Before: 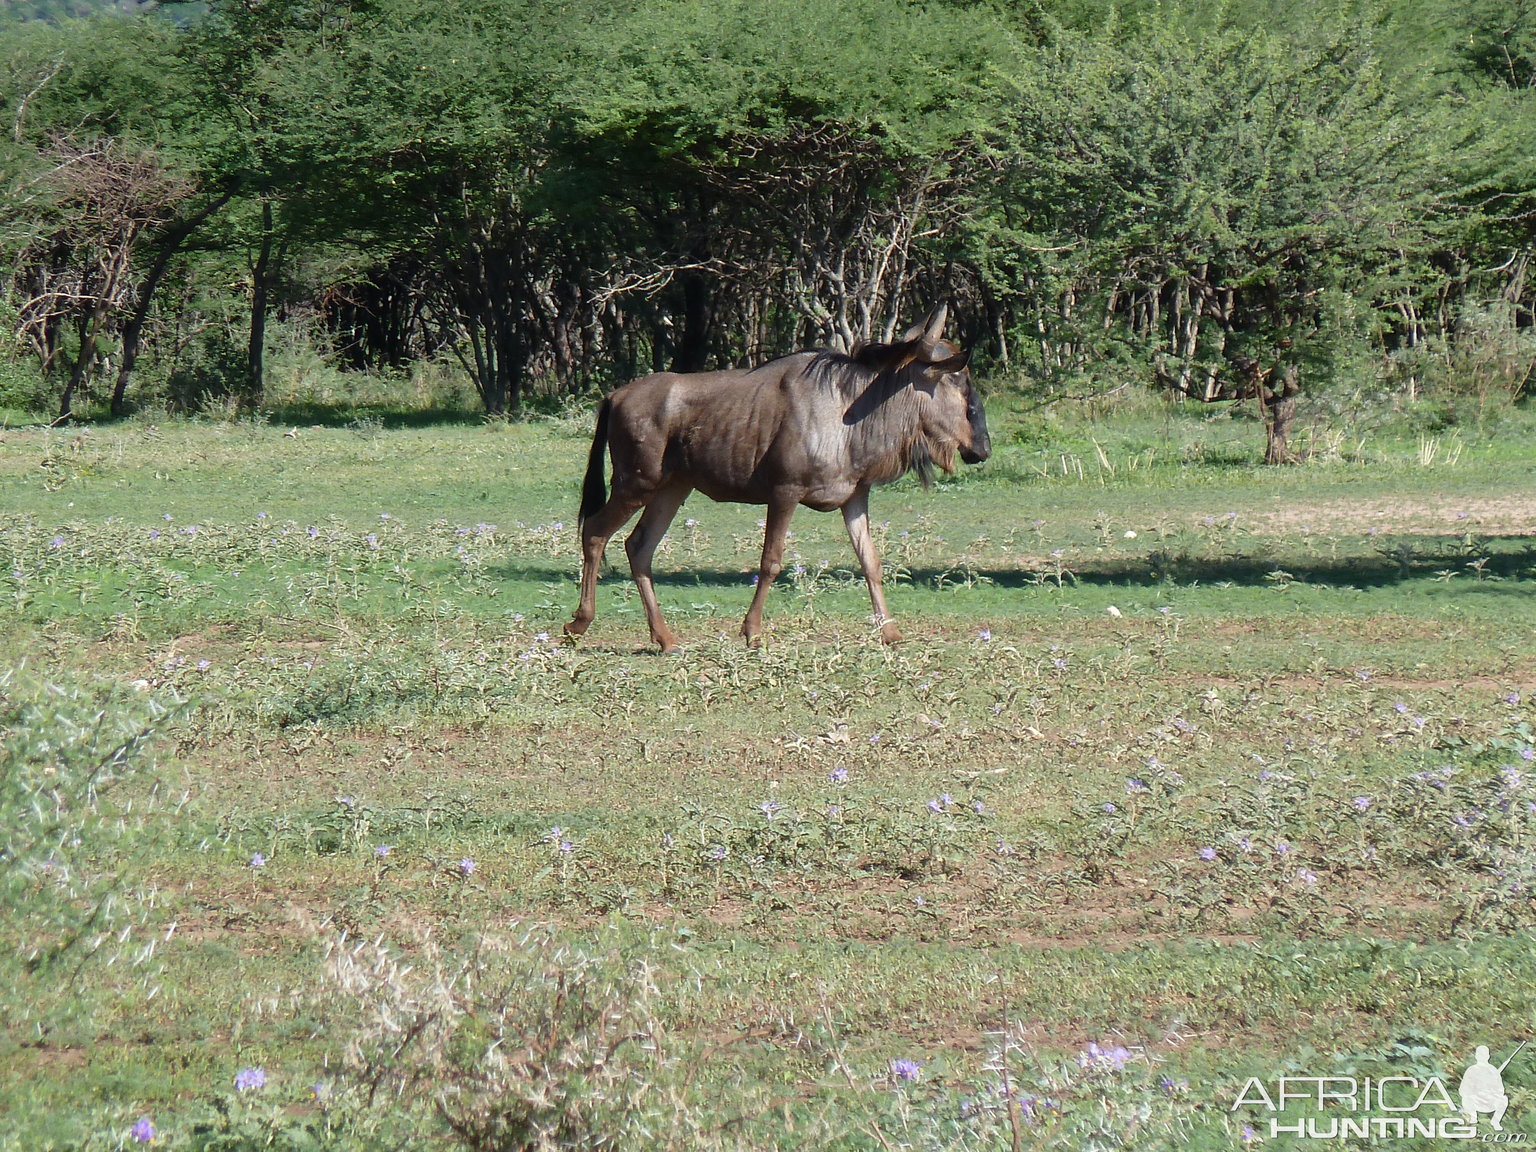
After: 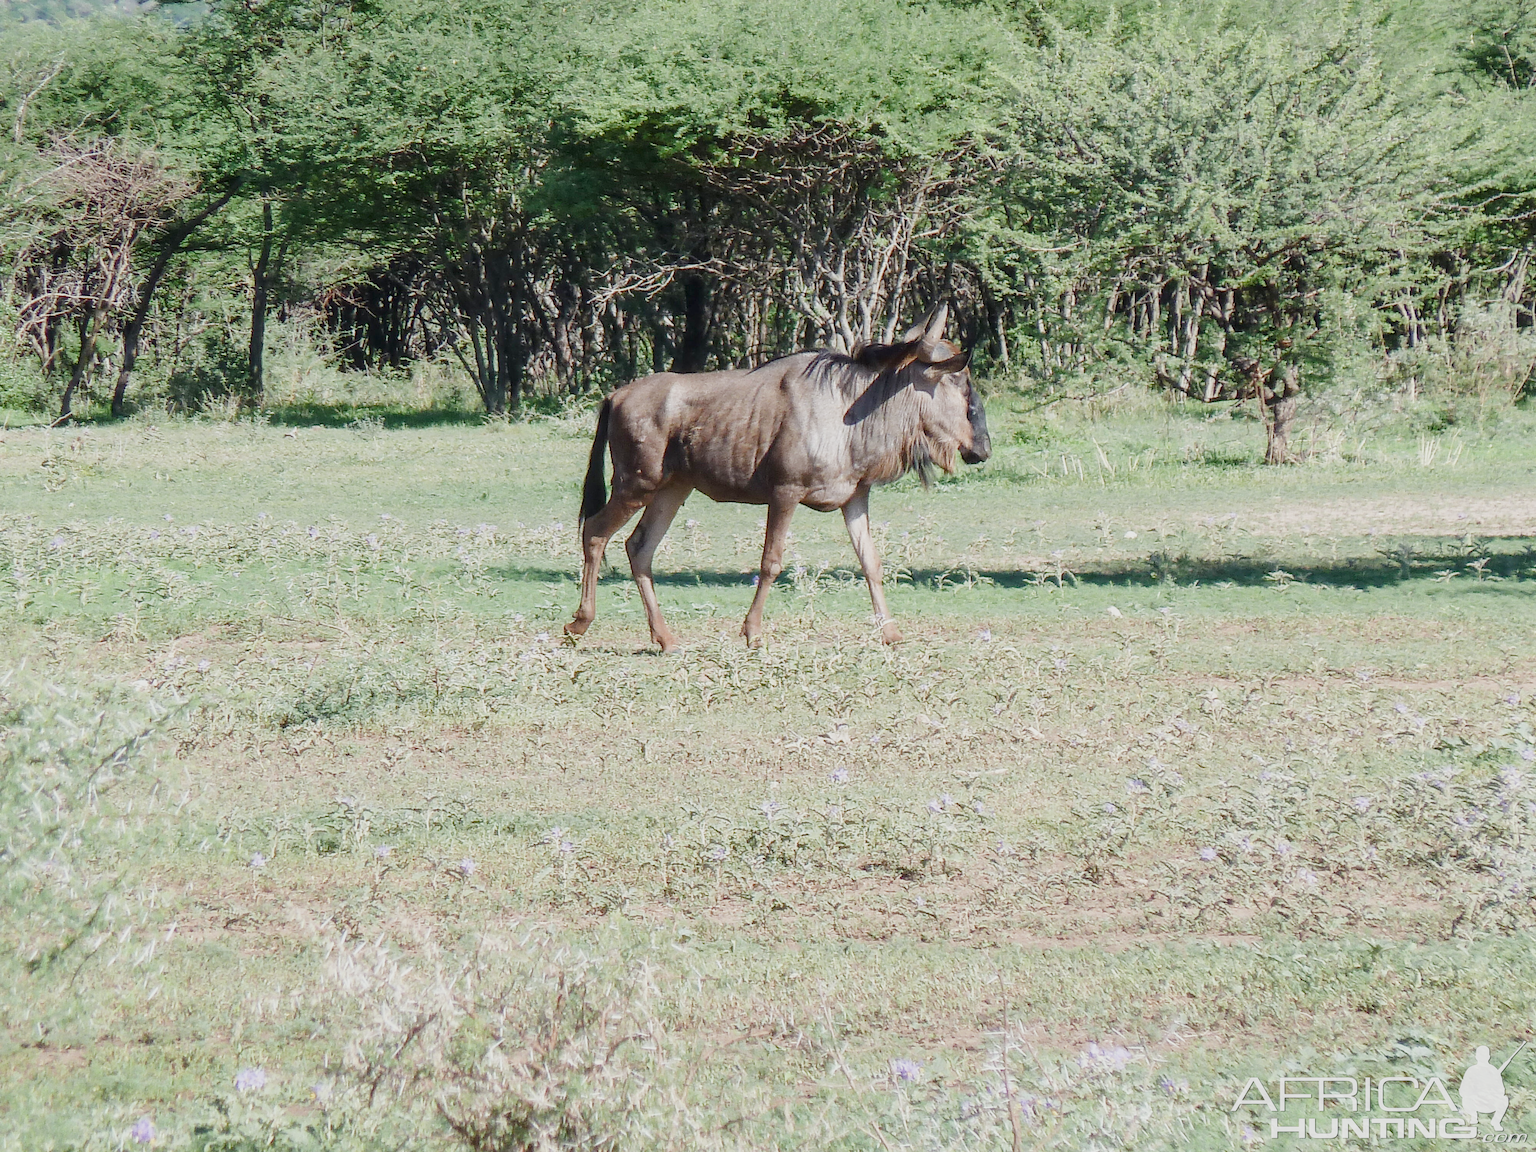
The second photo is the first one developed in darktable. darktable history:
exposure: black level correction 0, exposure 1.35 EV, compensate exposure bias true, compensate highlight preservation false
local contrast: on, module defaults
sigmoid: contrast 1.05, skew -0.15
